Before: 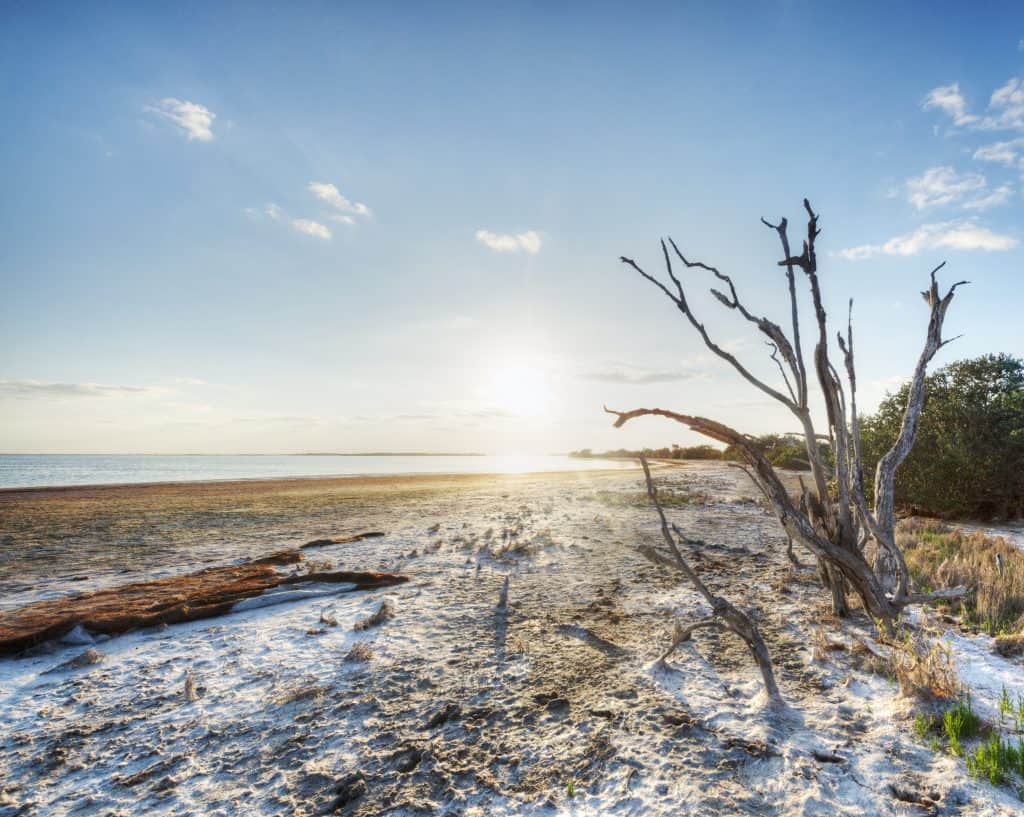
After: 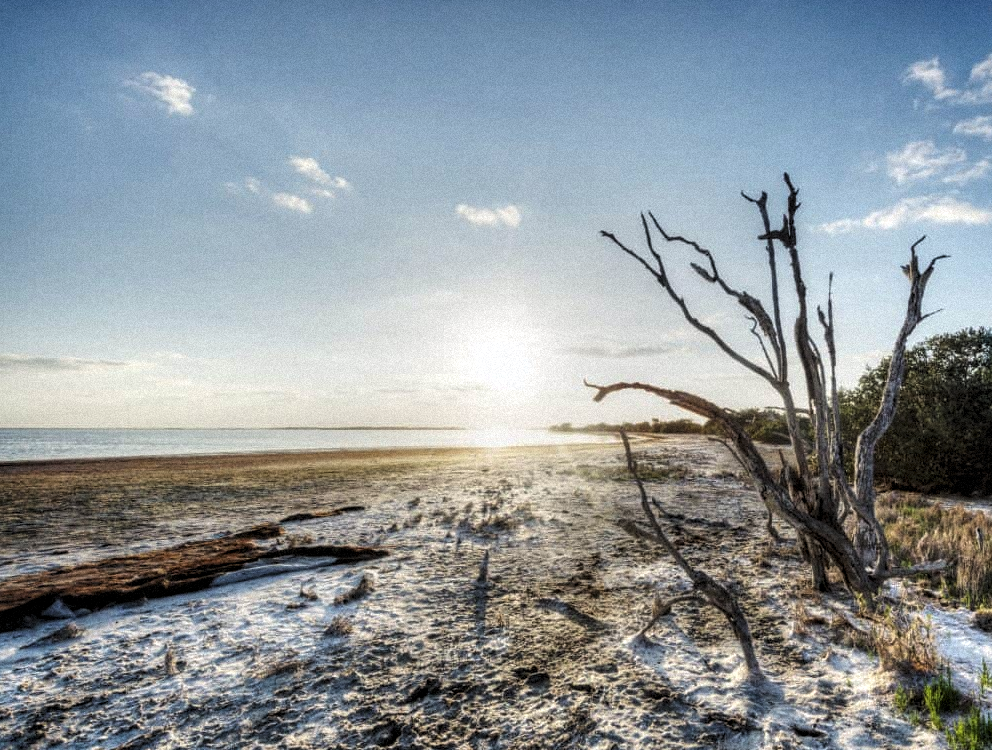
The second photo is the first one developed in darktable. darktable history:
levels: levels [0.116, 0.574, 1]
grain: mid-tones bias 0%
local contrast: on, module defaults
crop: left 1.964%, top 3.251%, right 1.122%, bottom 4.933%
